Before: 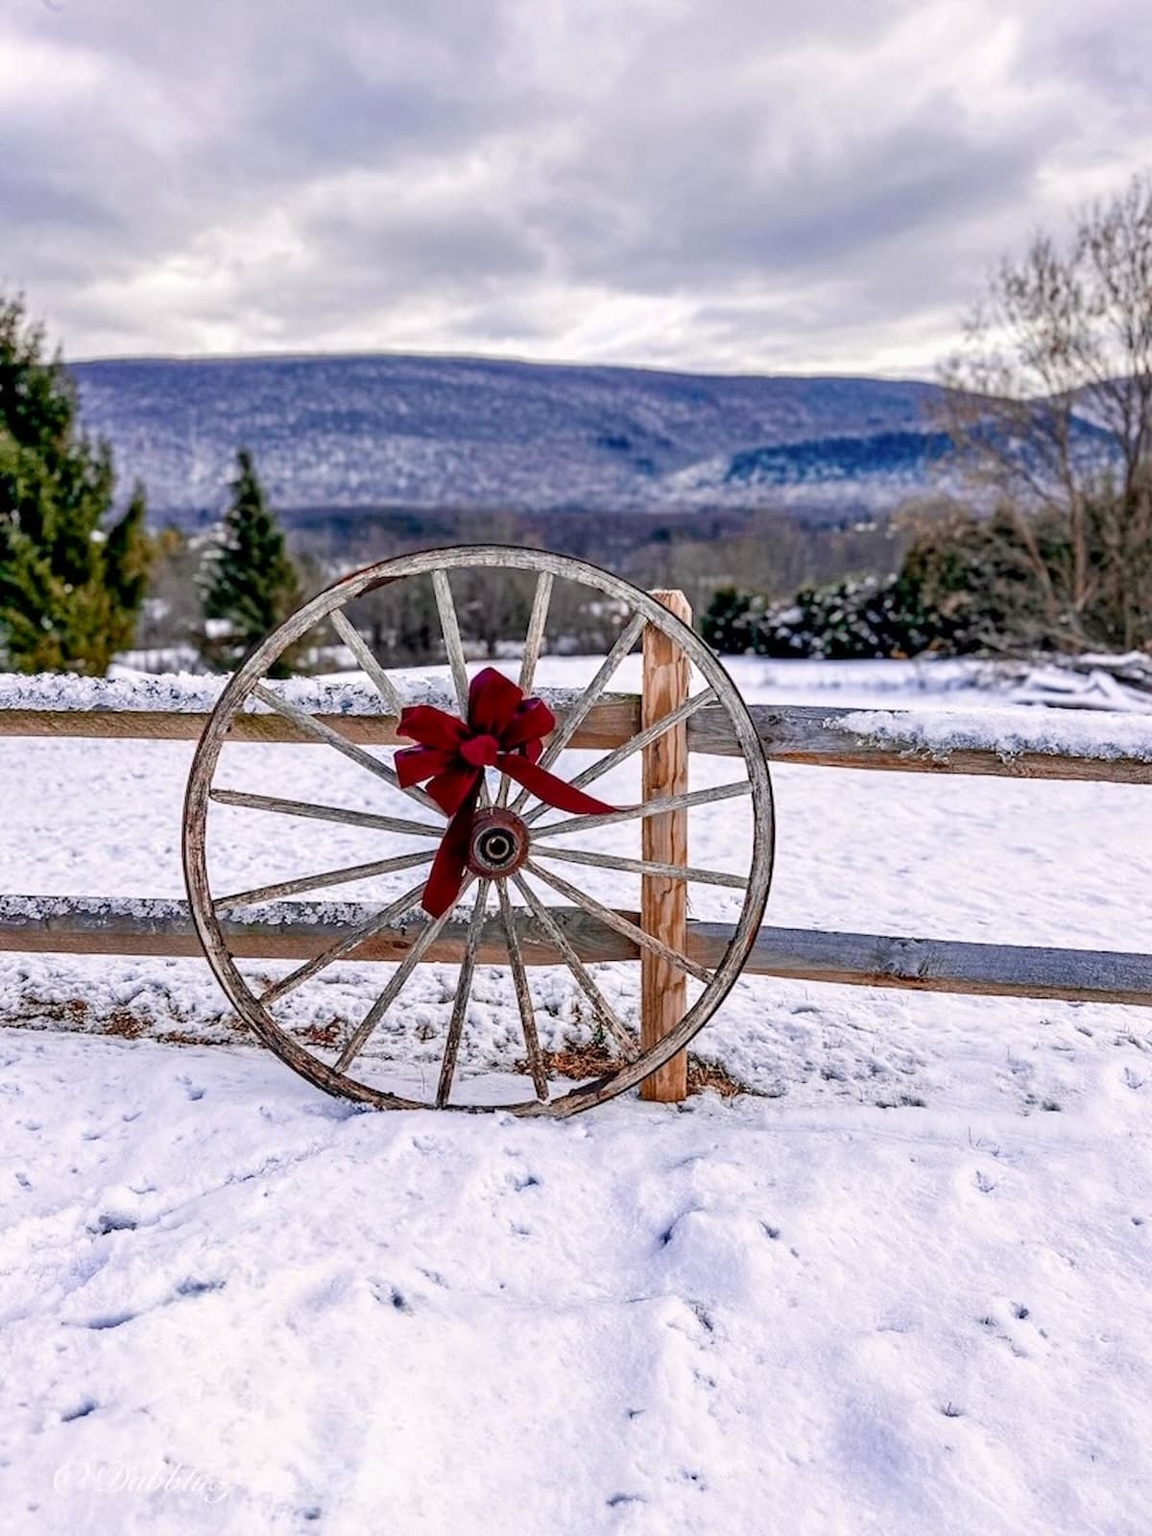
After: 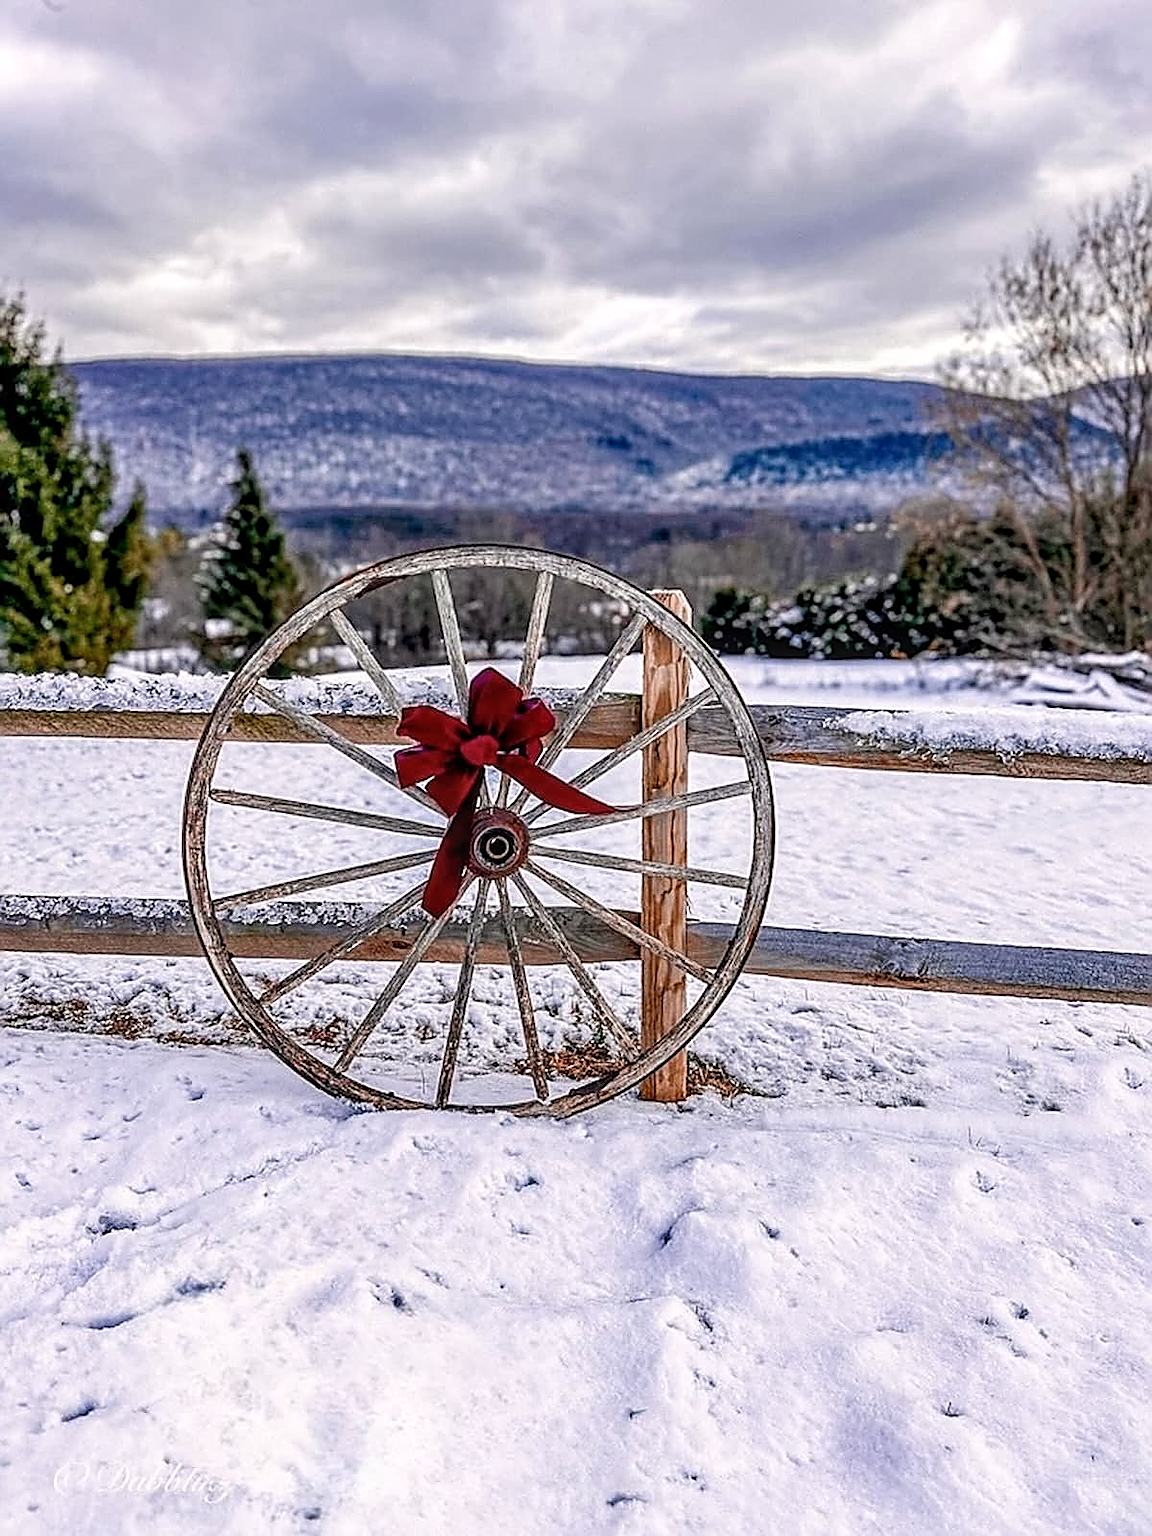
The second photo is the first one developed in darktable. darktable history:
sharpen: radius 1.685, amount 1.294
local contrast: on, module defaults
